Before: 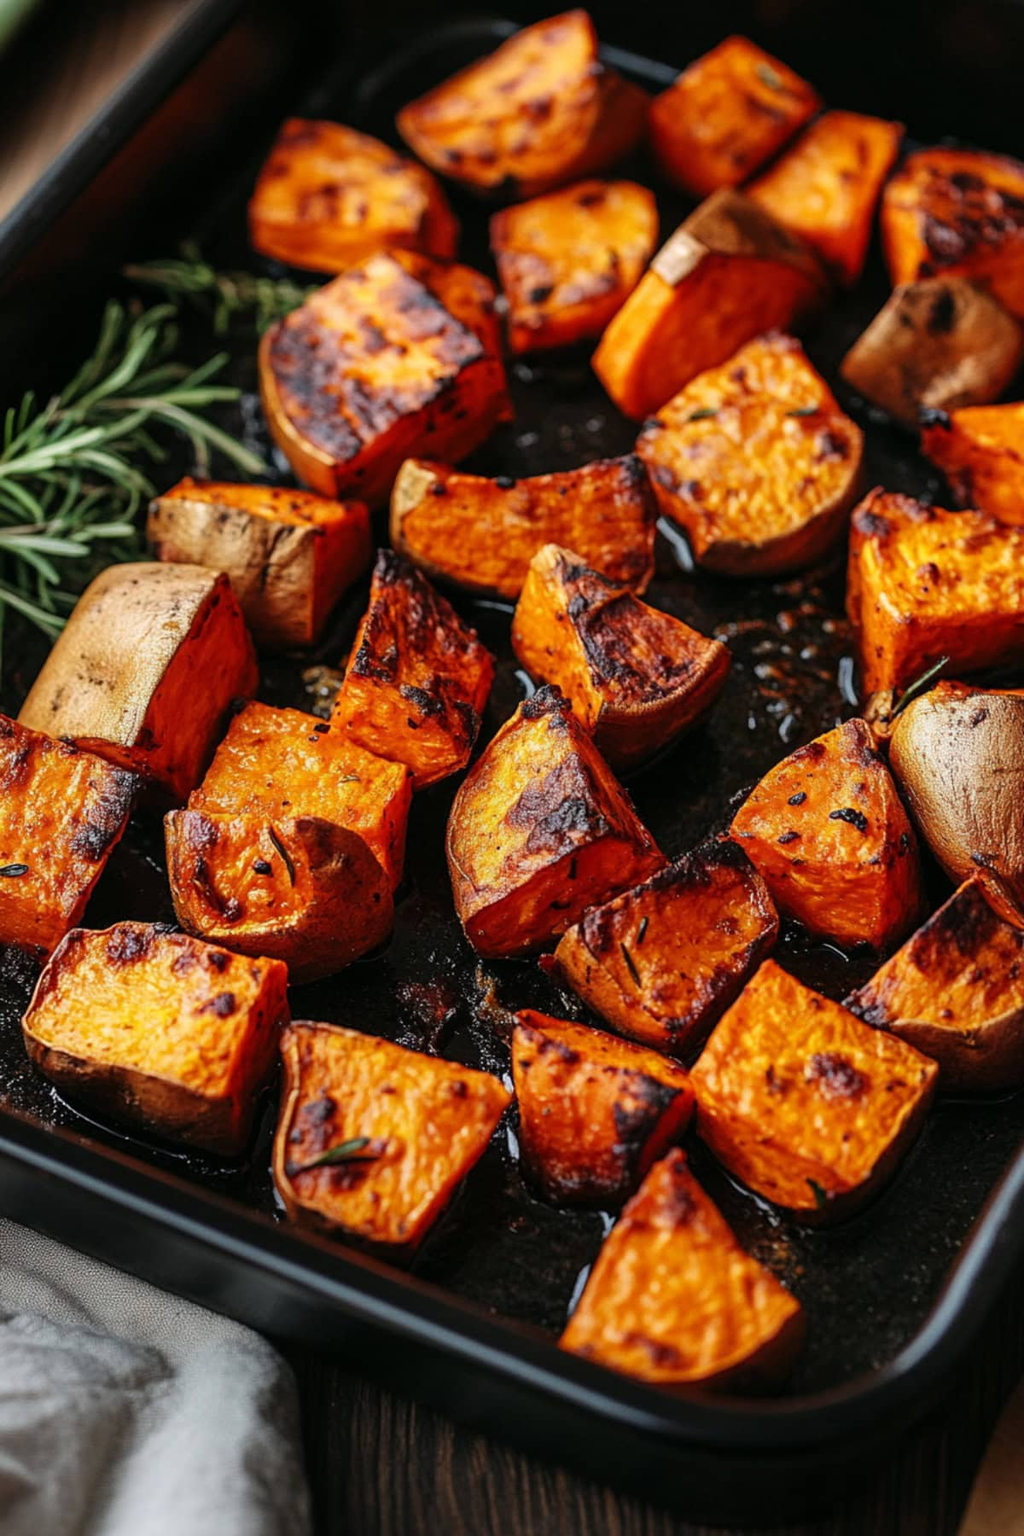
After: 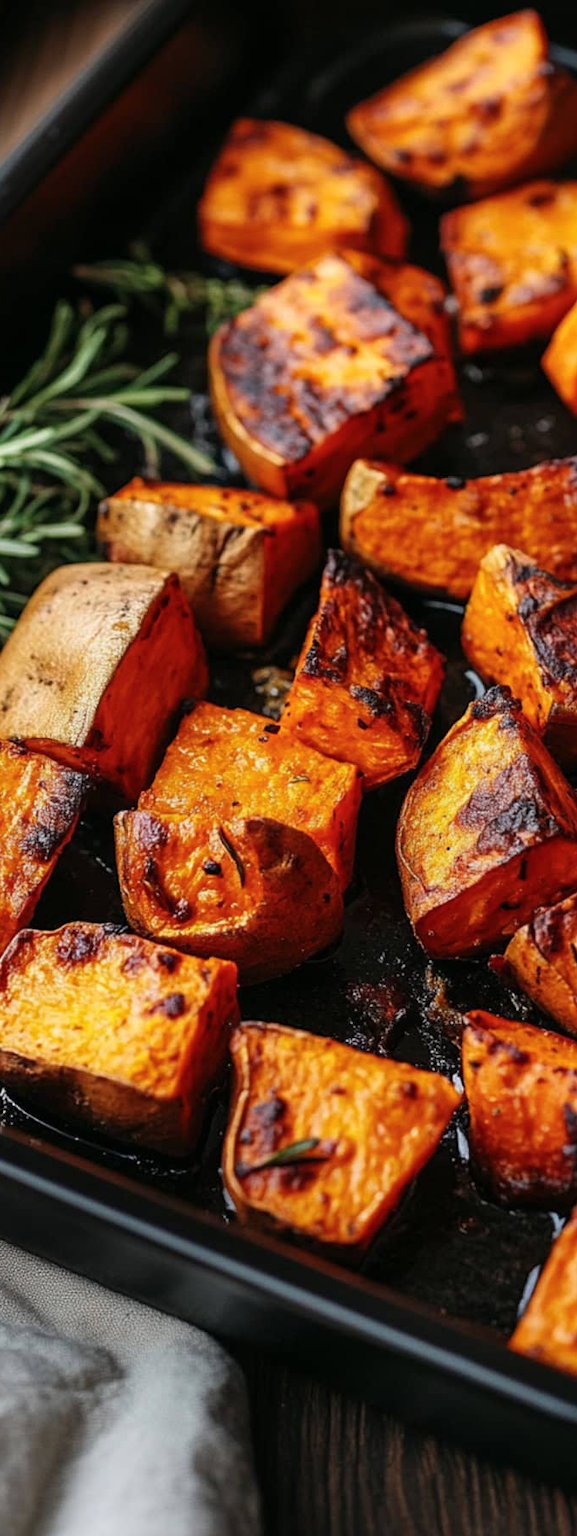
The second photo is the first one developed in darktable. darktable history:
crop: left 4.986%, right 38.628%
color balance rgb: perceptual saturation grading › global saturation 0.524%, global vibrance 9.557%
